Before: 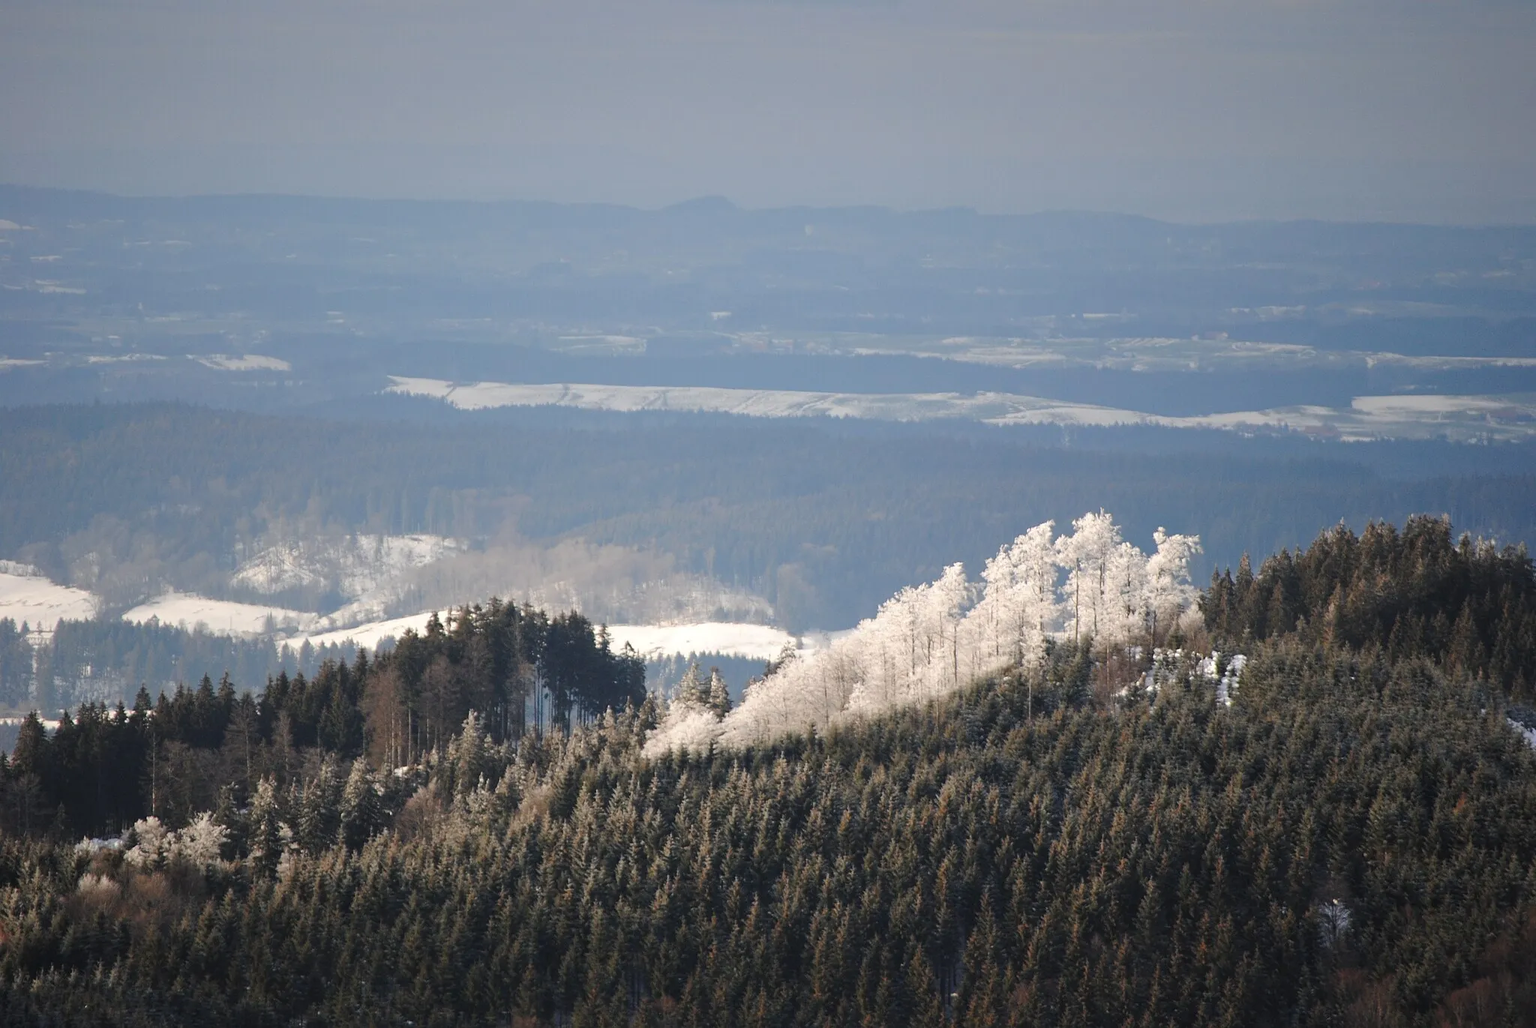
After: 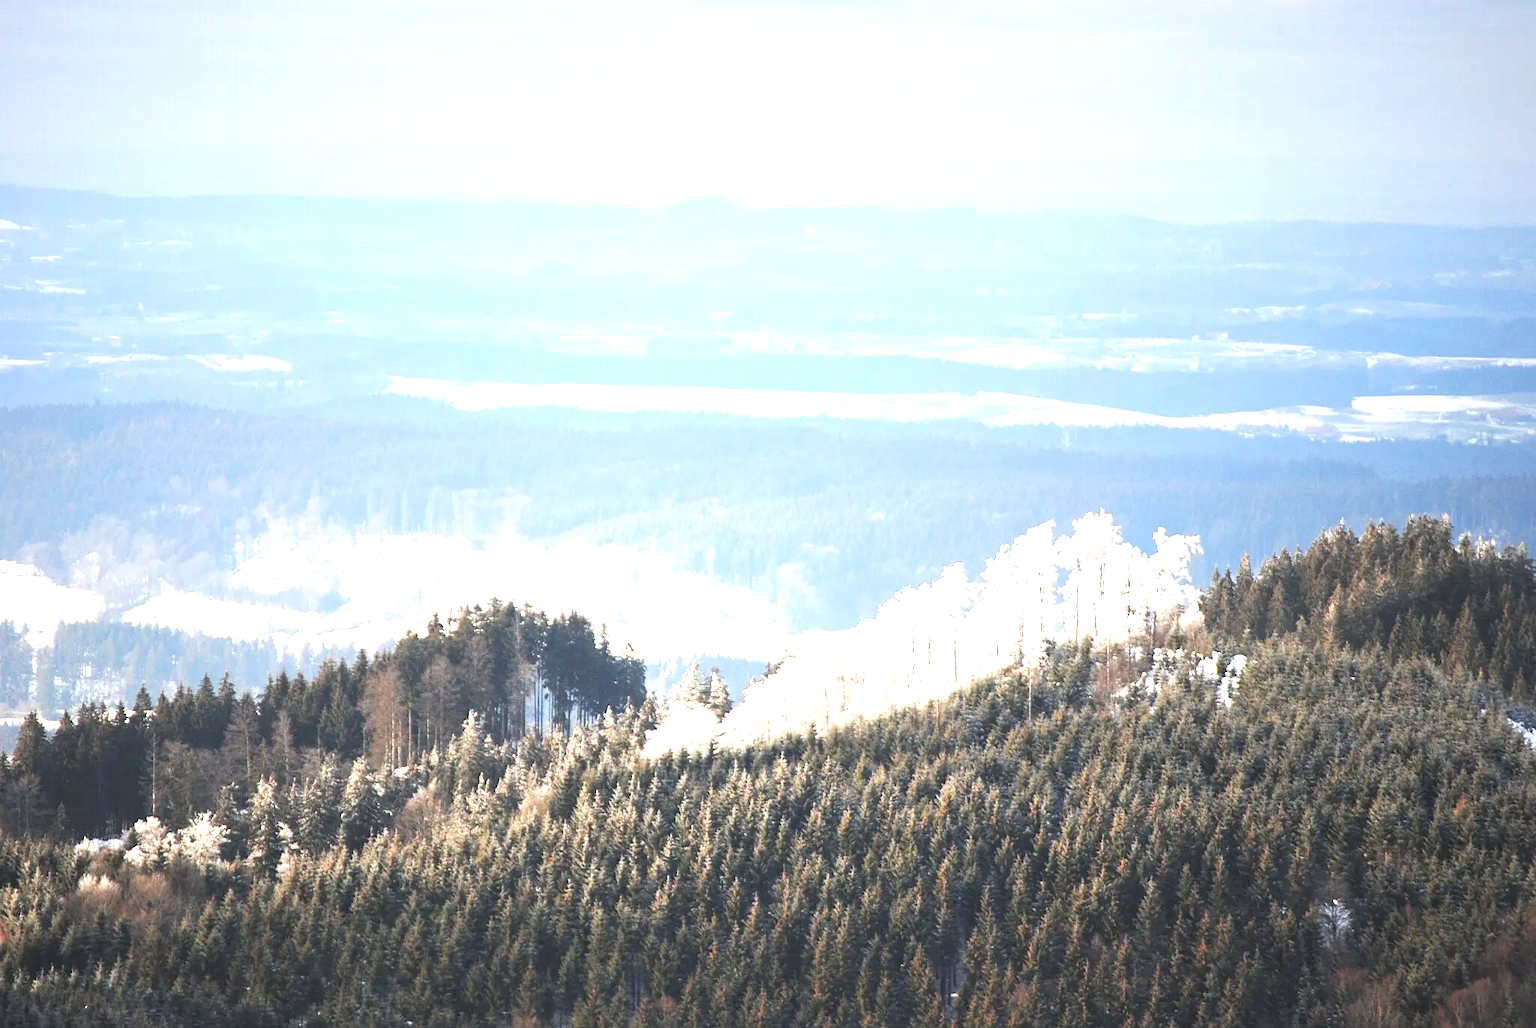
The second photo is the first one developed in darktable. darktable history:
exposure: black level correction 0, exposure 1.755 EV, compensate highlight preservation false
